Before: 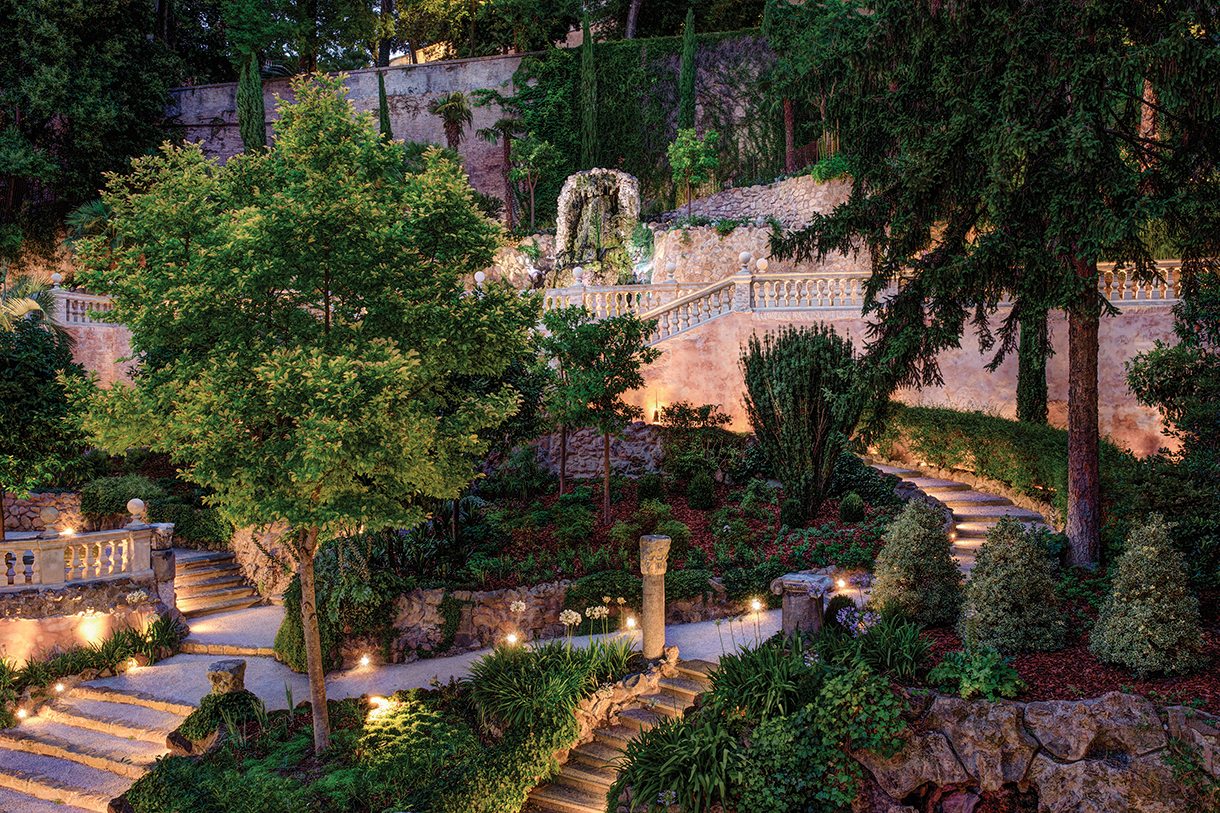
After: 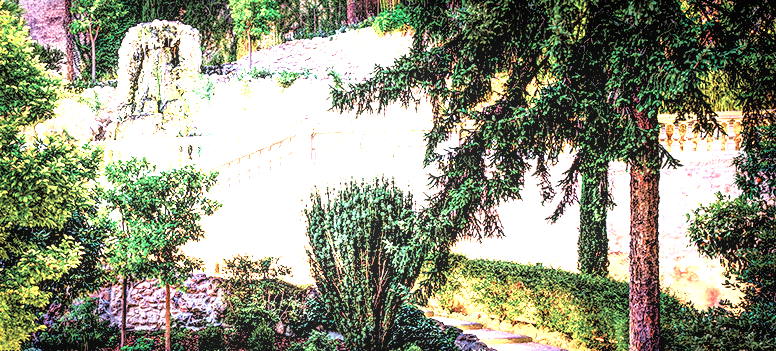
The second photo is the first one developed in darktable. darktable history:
rgb levels: levels [[0.029, 0.461, 0.922], [0, 0.5, 1], [0, 0.5, 1]]
exposure: black level correction 0.001, exposure 2.607 EV, compensate exposure bias true, compensate highlight preservation false
crop: left 36.005%, top 18.293%, right 0.31%, bottom 38.444%
tone equalizer: -8 EV -0.75 EV, -7 EV -0.7 EV, -6 EV -0.6 EV, -5 EV -0.4 EV, -3 EV 0.4 EV, -2 EV 0.6 EV, -1 EV 0.7 EV, +0 EV 0.75 EV, edges refinement/feathering 500, mask exposure compensation -1.57 EV, preserve details no
local contrast: on, module defaults
vignetting: fall-off start 53.2%, brightness -0.594, saturation 0, automatic ratio true, width/height ratio 1.313, shape 0.22, unbound false
